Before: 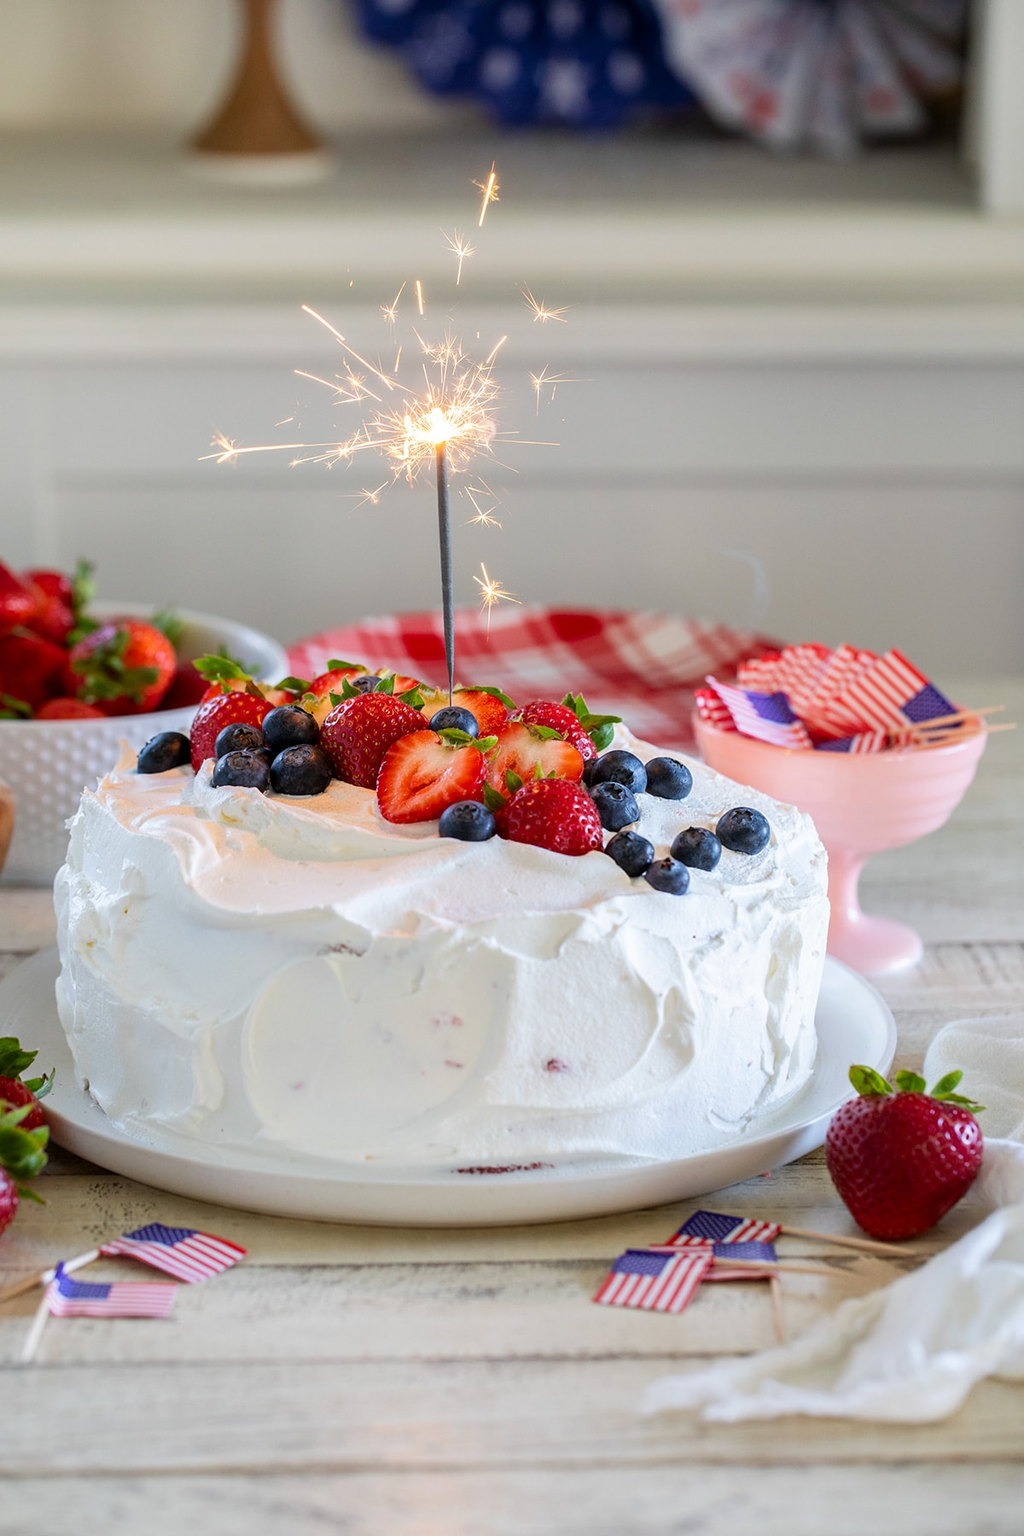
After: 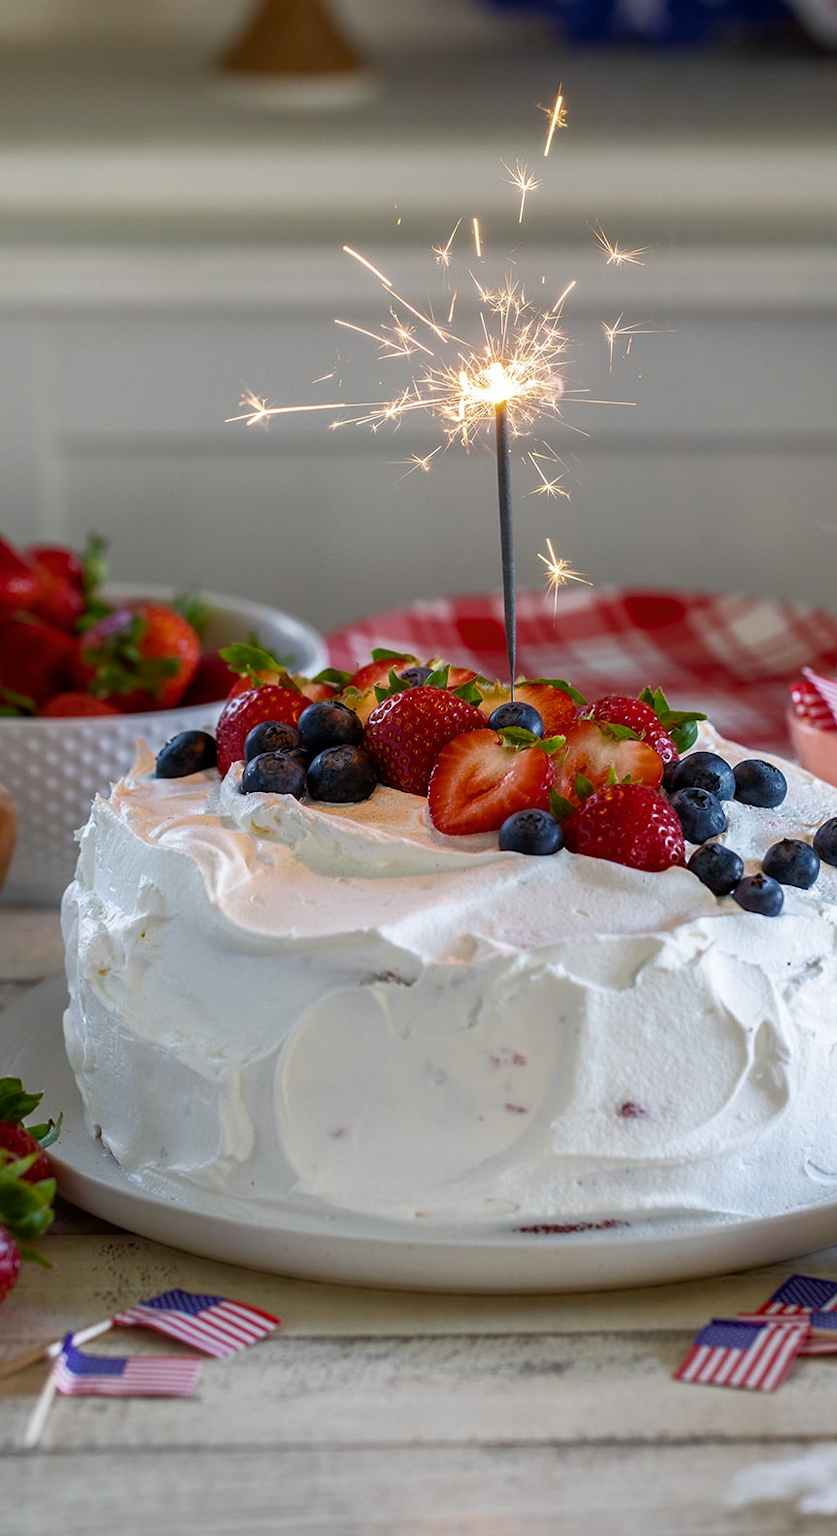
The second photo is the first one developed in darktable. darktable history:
rgb curve: curves: ch0 [(0, 0) (0.415, 0.237) (1, 1)]
color balance rgb: perceptual saturation grading › global saturation 10%, global vibrance 20%
contrast brightness saturation: saturation -0.04
crop: top 5.803%, right 27.864%, bottom 5.804%
